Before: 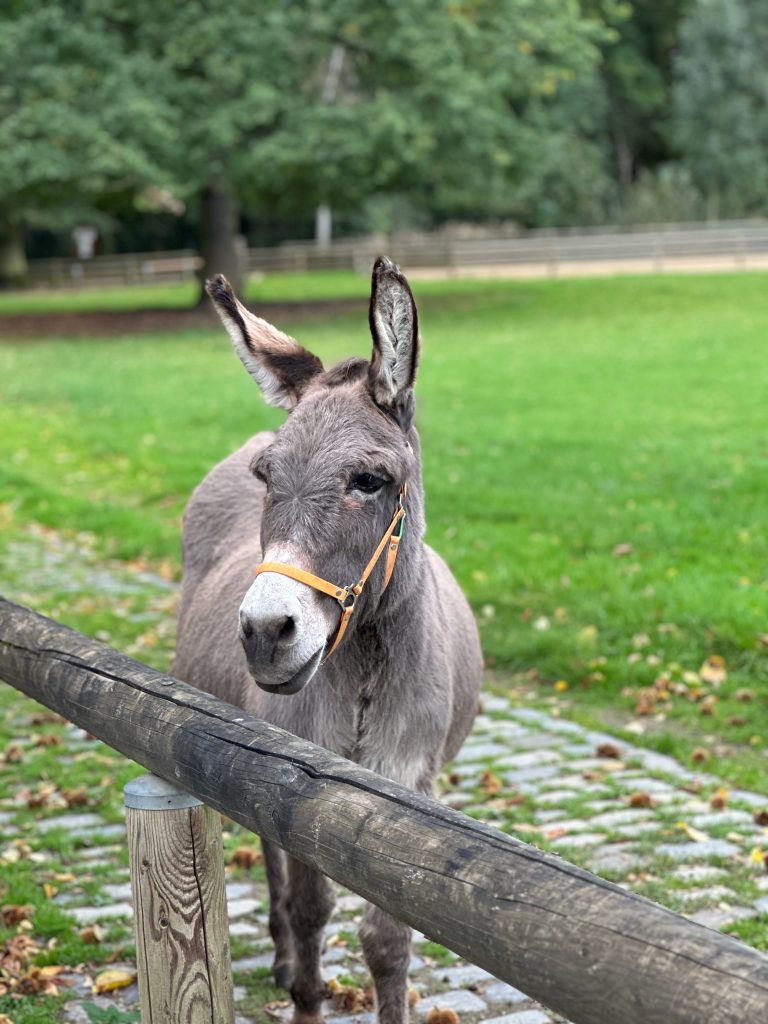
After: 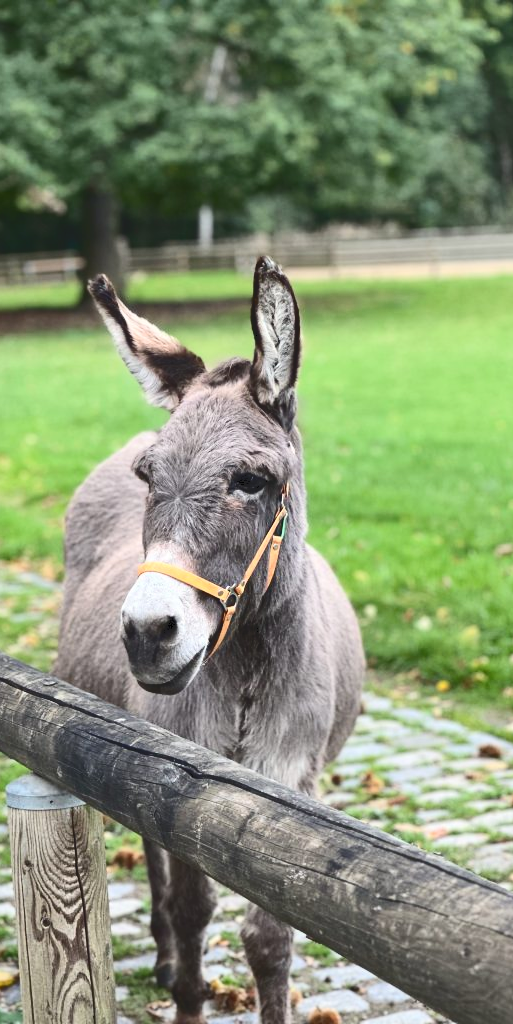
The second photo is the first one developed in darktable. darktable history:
crop: left 15.409%, right 17.739%
tone curve: curves: ch0 [(0, 0) (0.003, 0.117) (0.011, 0.118) (0.025, 0.123) (0.044, 0.13) (0.069, 0.137) (0.1, 0.149) (0.136, 0.157) (0.177, 0.184) (0.224, 0.217) (0.277, 0.257) (0.335, 0.324) (0.399, 0.406) (0.468, 0.511) (0.543, 0.609) (0.623, 0.712) (0.709, 0.8) (0.801, 0.877) (0.898, 0.938) (1, 1)], color space Lab, independent channels, preserve colors none
contrast brightness saturation: contrast 0.075
